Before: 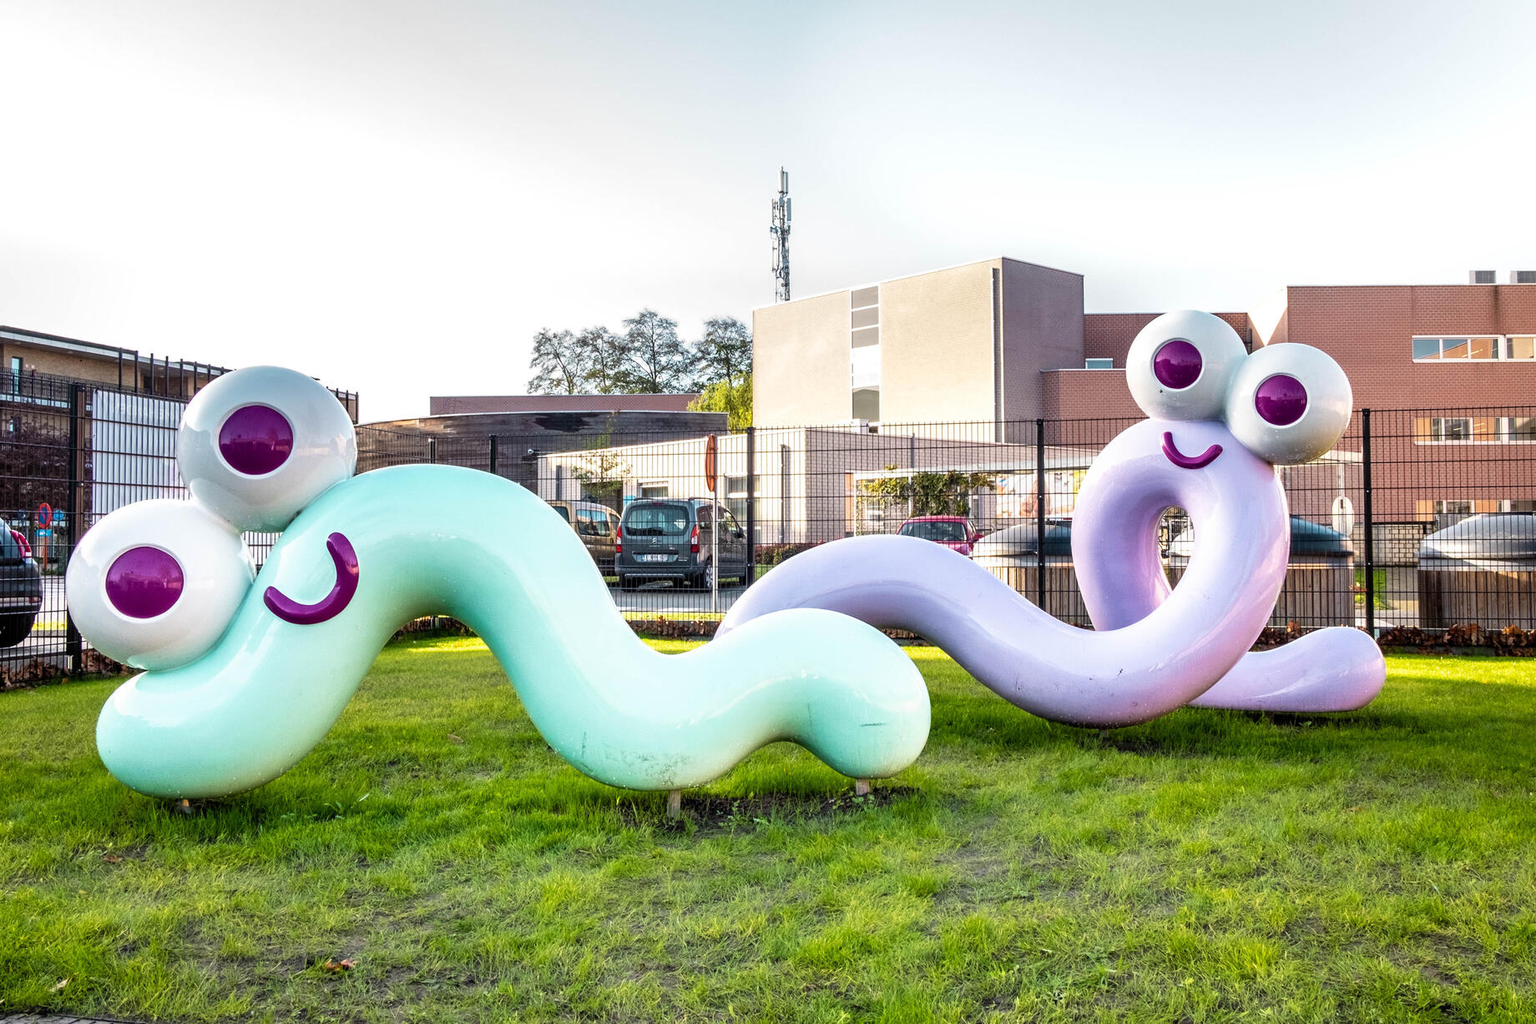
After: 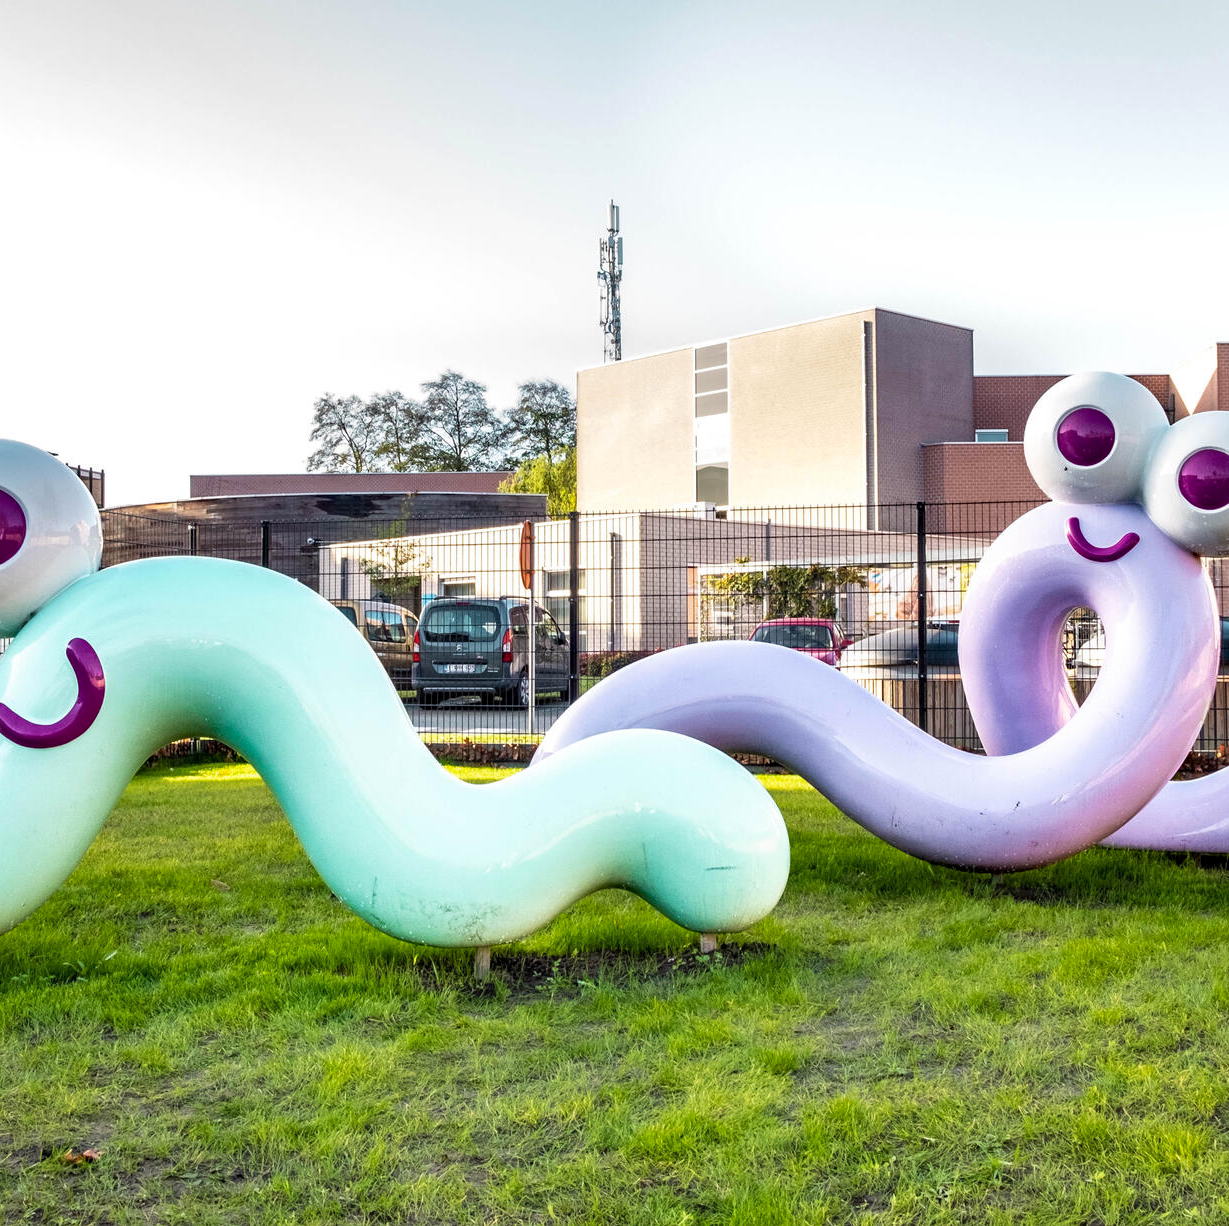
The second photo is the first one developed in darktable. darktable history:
white balance: red 1, blue 1
crop and rotate: left 17.732%, right 15.423%
haze removal: compatibility mode true, adaptive false
